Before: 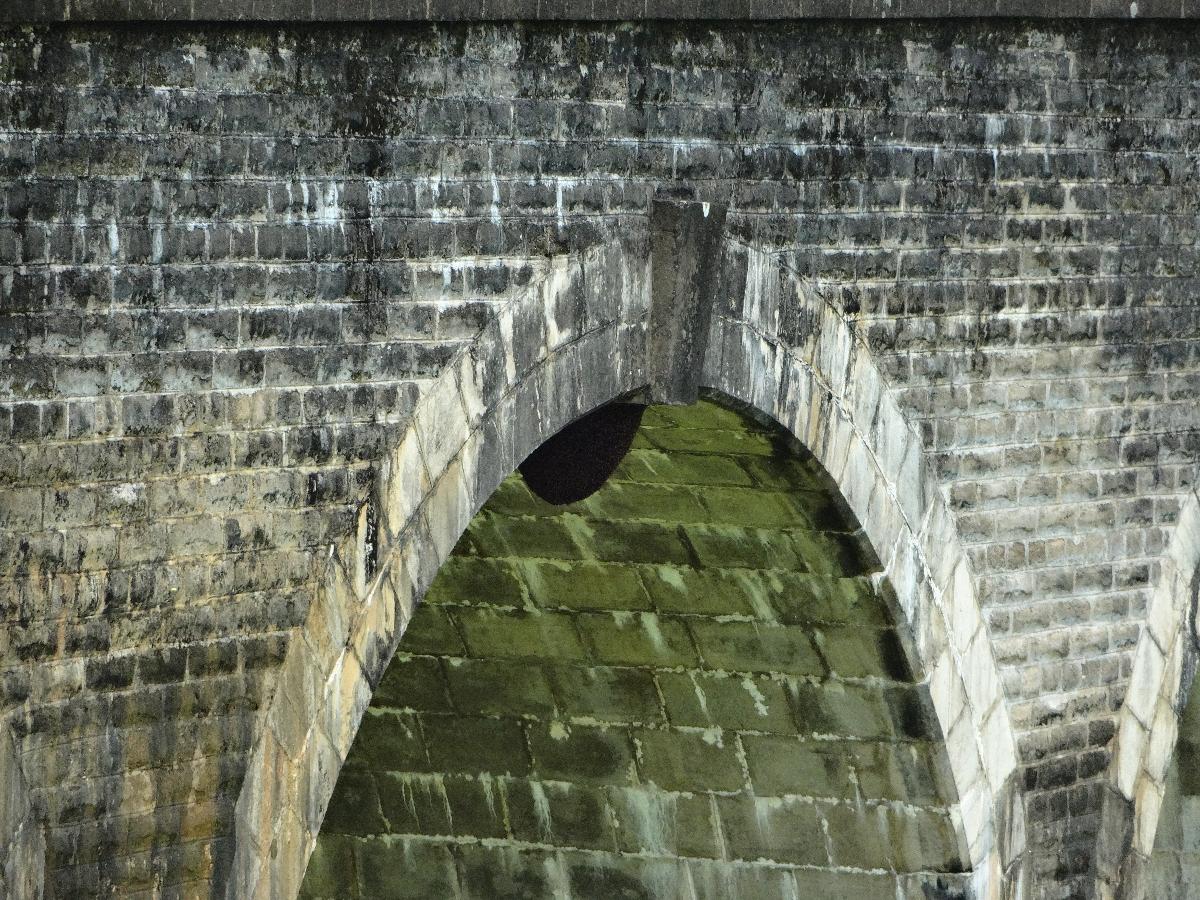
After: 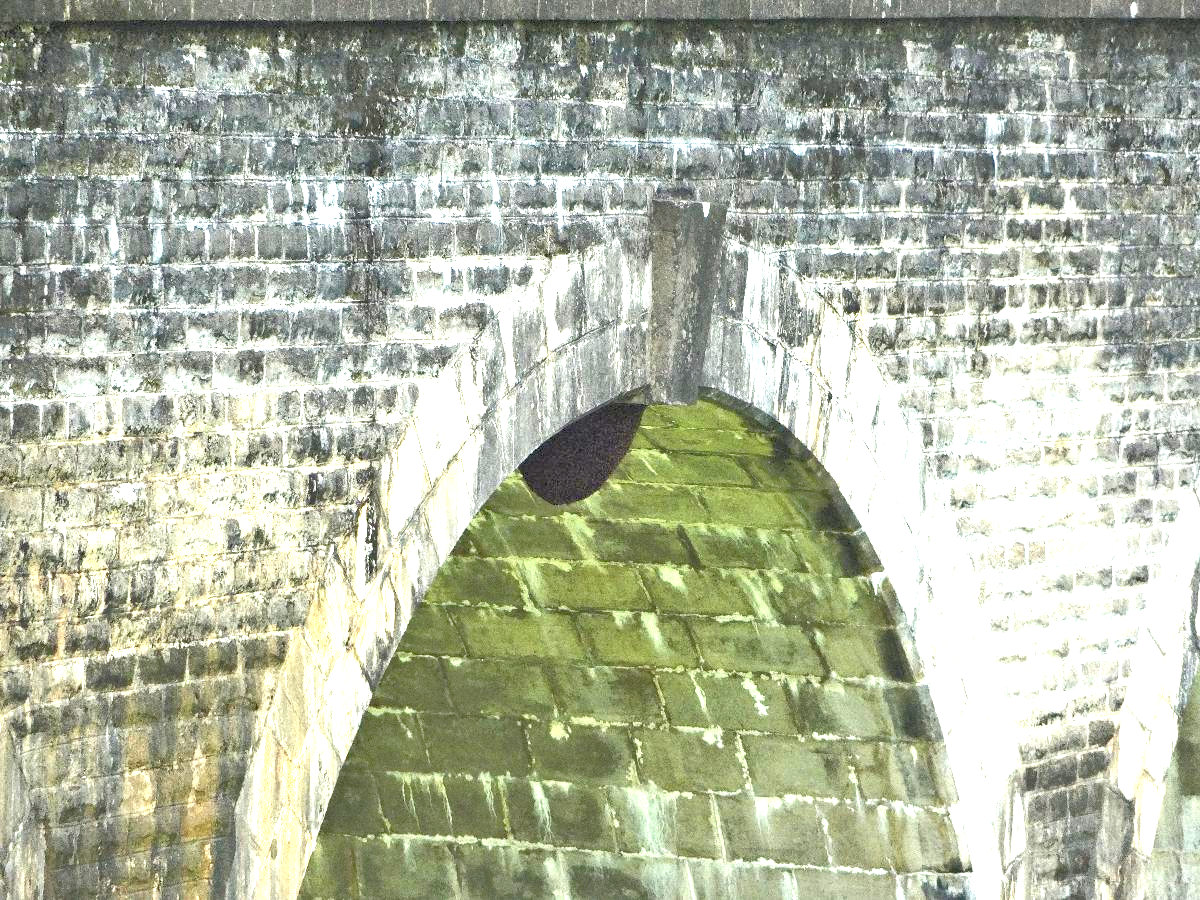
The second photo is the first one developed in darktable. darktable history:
exposure: black level correction 0, exposure 1.633 EV, compensate highlight preservation false
tone equalizer: -7 EV 0.146 EV, -6 EV 0.6 EV, -5 EV 1.13 EV, -4 EV 1.35 EV, -3 EV 1.12 EV, -2 EV 0.6 EV, -1 EV 0.147 EV
